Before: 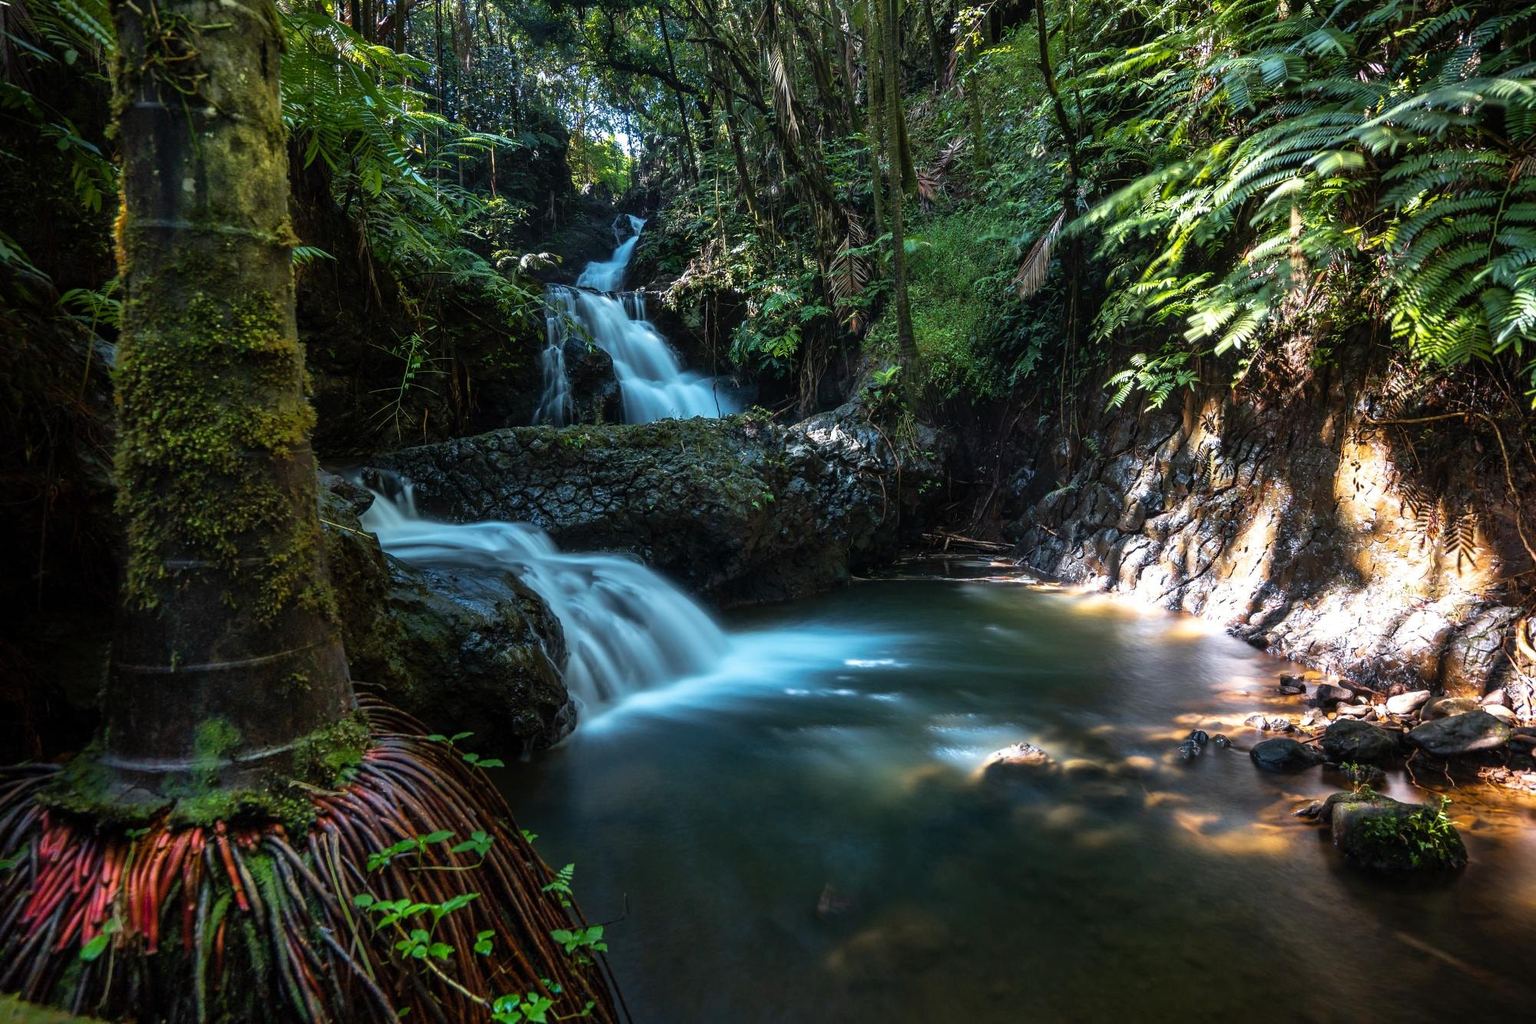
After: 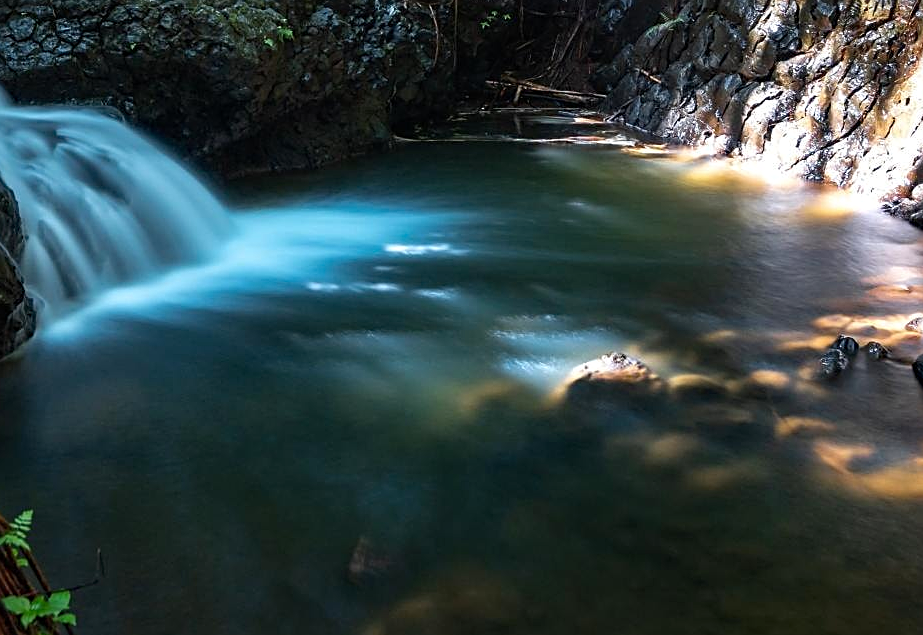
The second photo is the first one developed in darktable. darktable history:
crop: left 35.762%, top 46.133%, right 18.061%, bottom 6.198%
sharpen: on, module defaults
haze removal: compatibility mode true, adaptive false
tone equalizer: edges refinement/feathering 500, mask exposure compensation -1.57 EV, preserve details no
